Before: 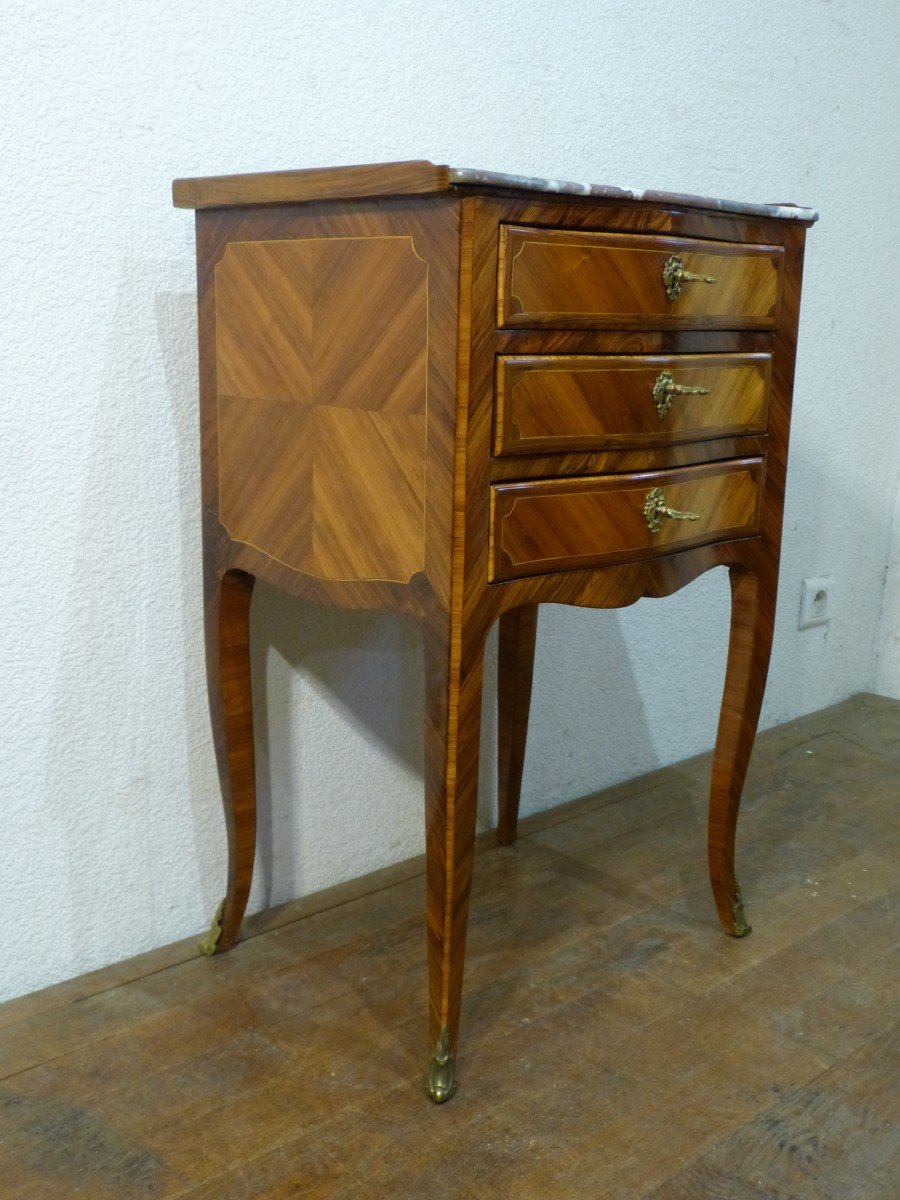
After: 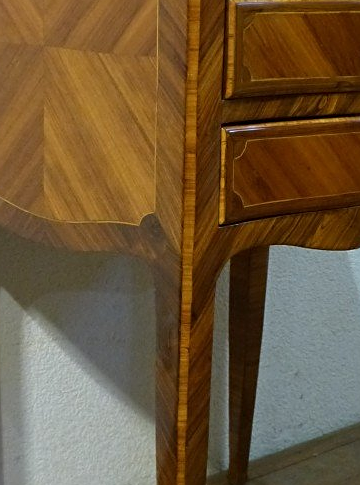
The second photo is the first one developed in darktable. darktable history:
crop: left 29.976%, top 29.835%, right 29.929%, bottom 29.746%
sharpen: on, module defaults
